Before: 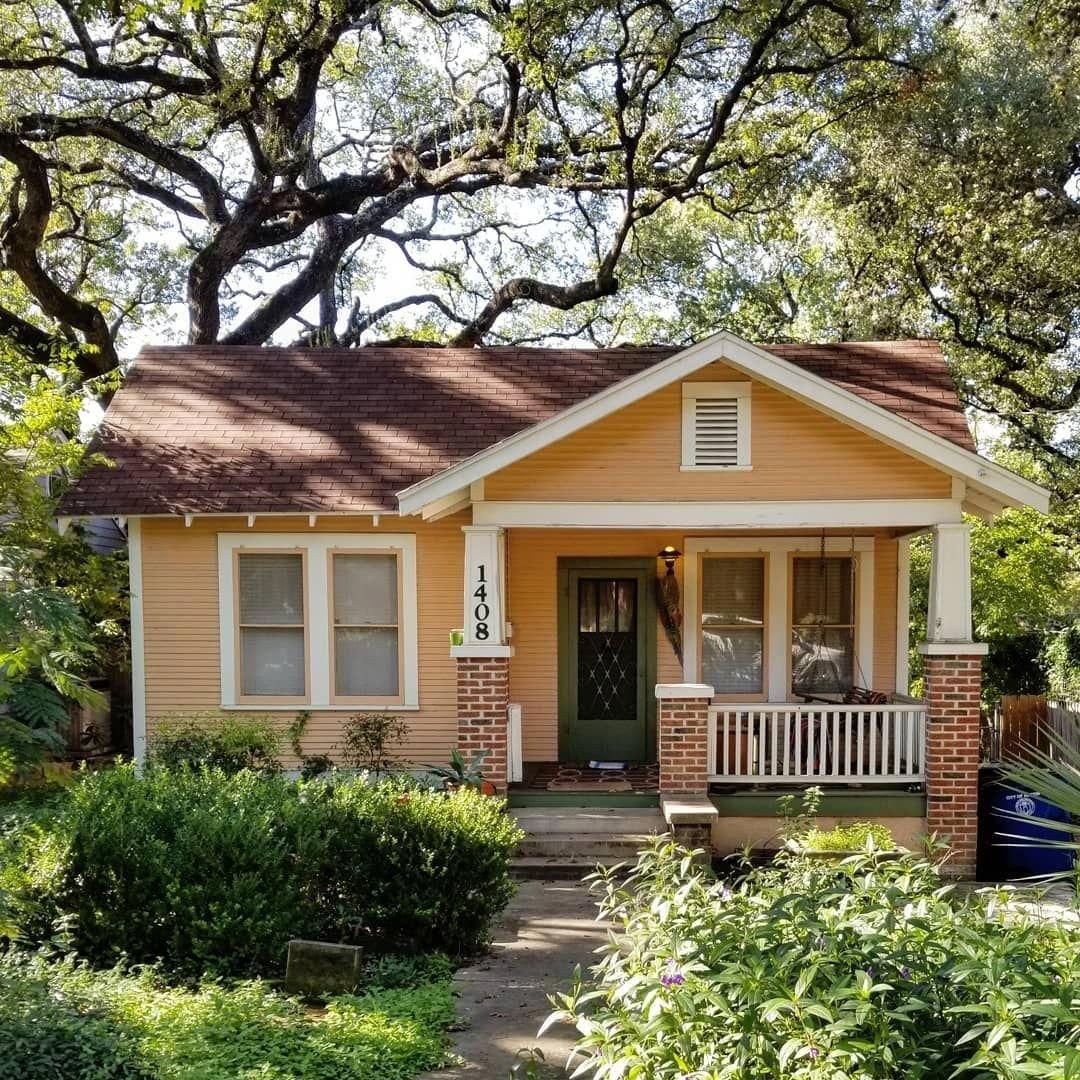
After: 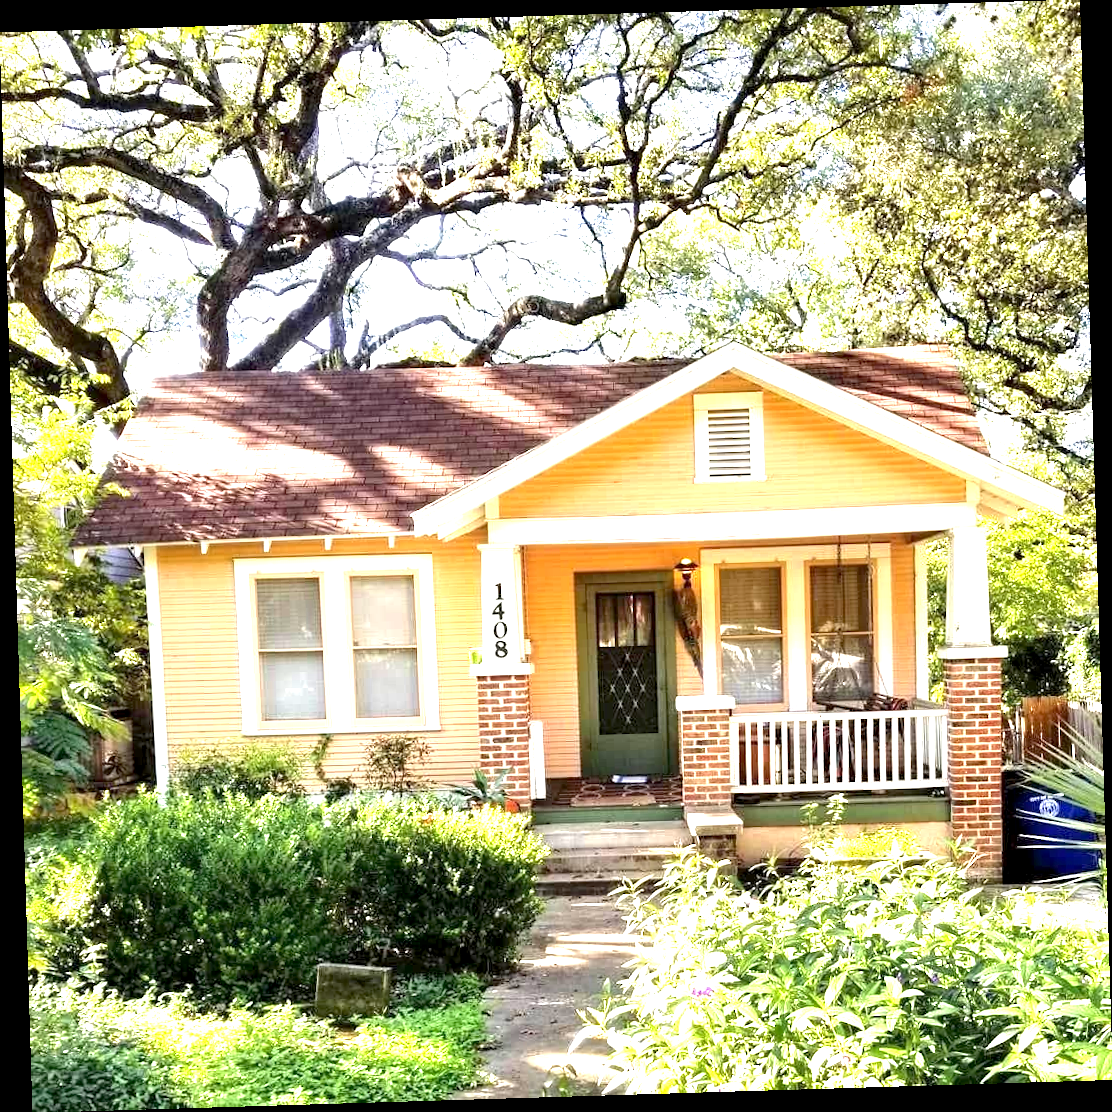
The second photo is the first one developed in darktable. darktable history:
rotate and perspective: rotation -1.75°, automatic cropping off
exposure: black level correction 0.001, exposure 2 EV, compensate highlight preservation false
